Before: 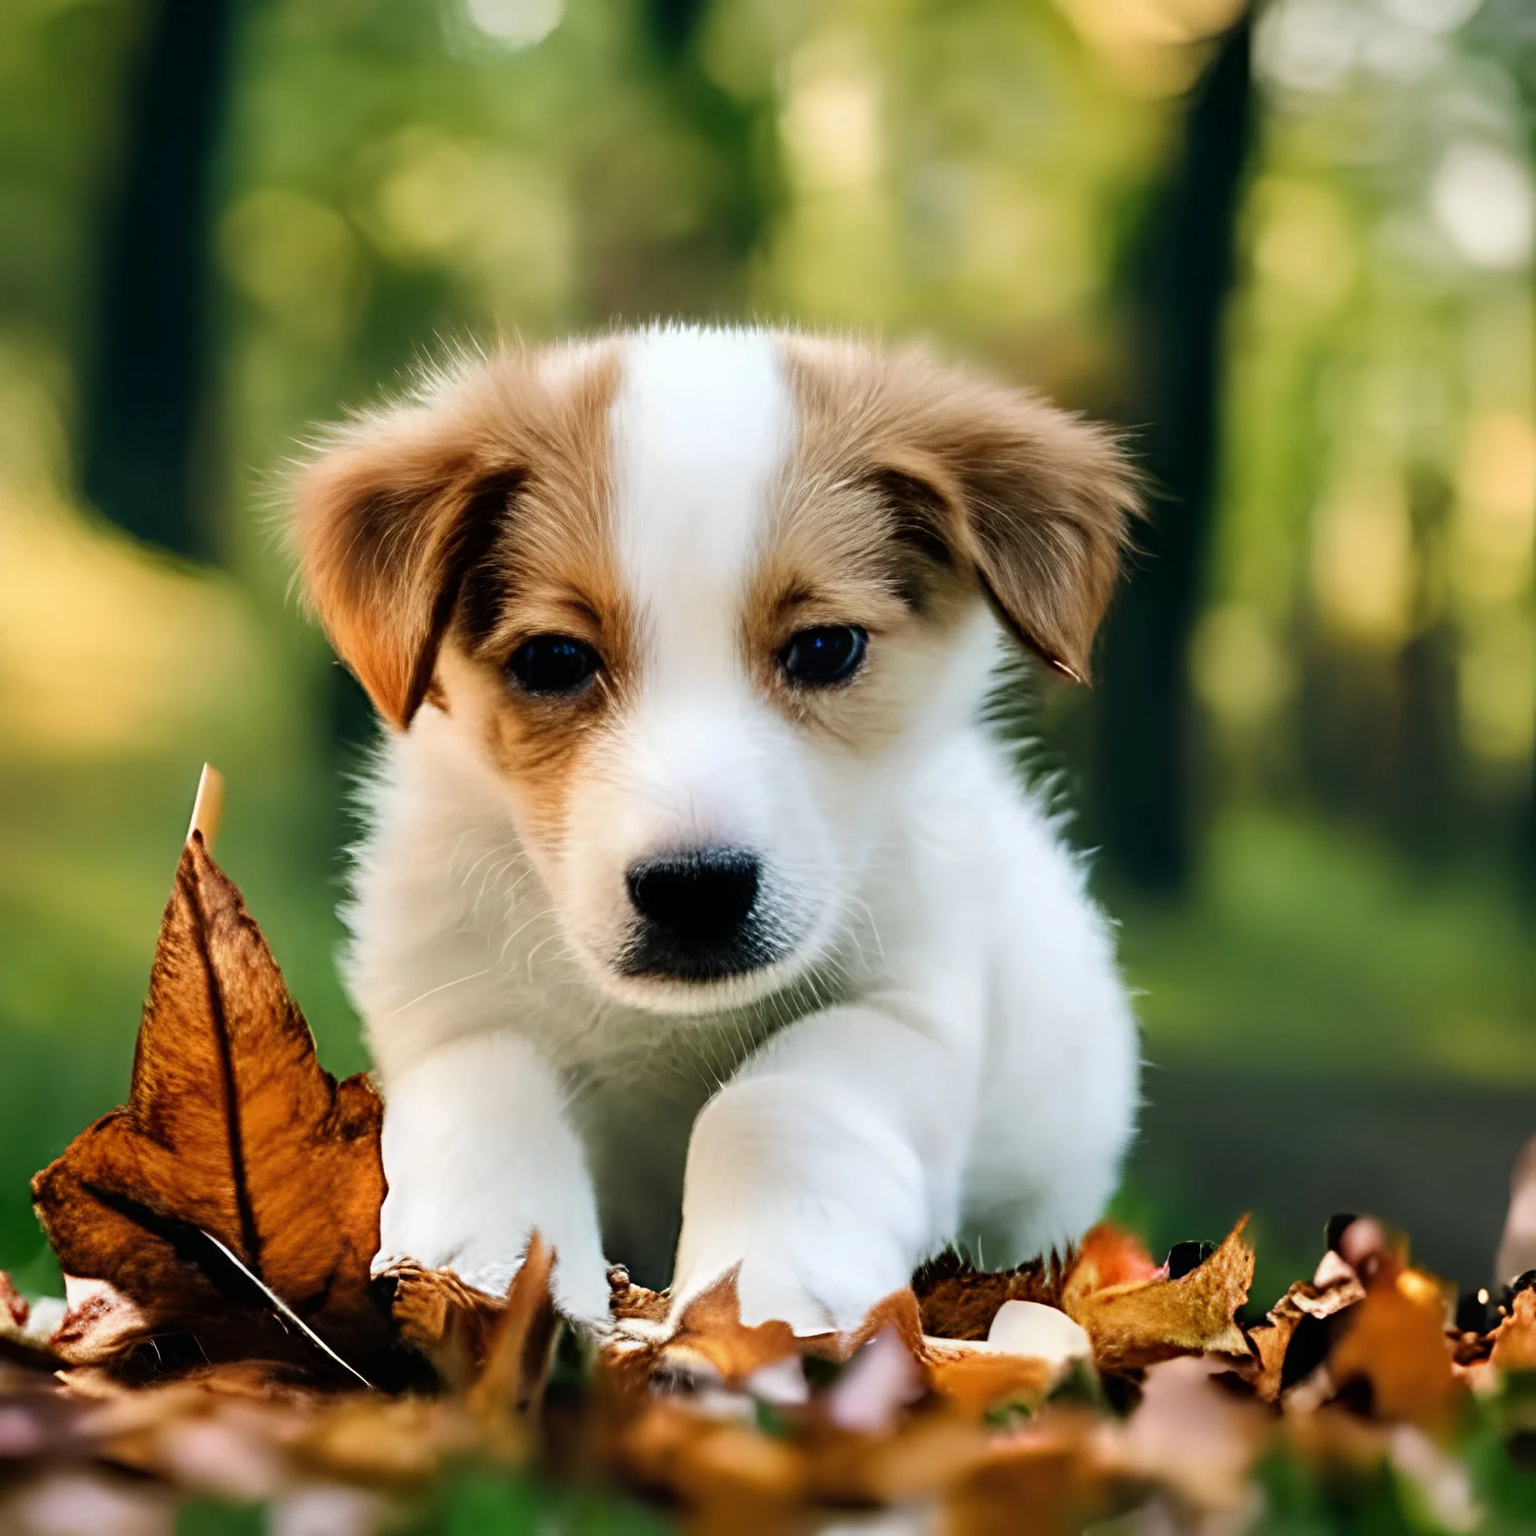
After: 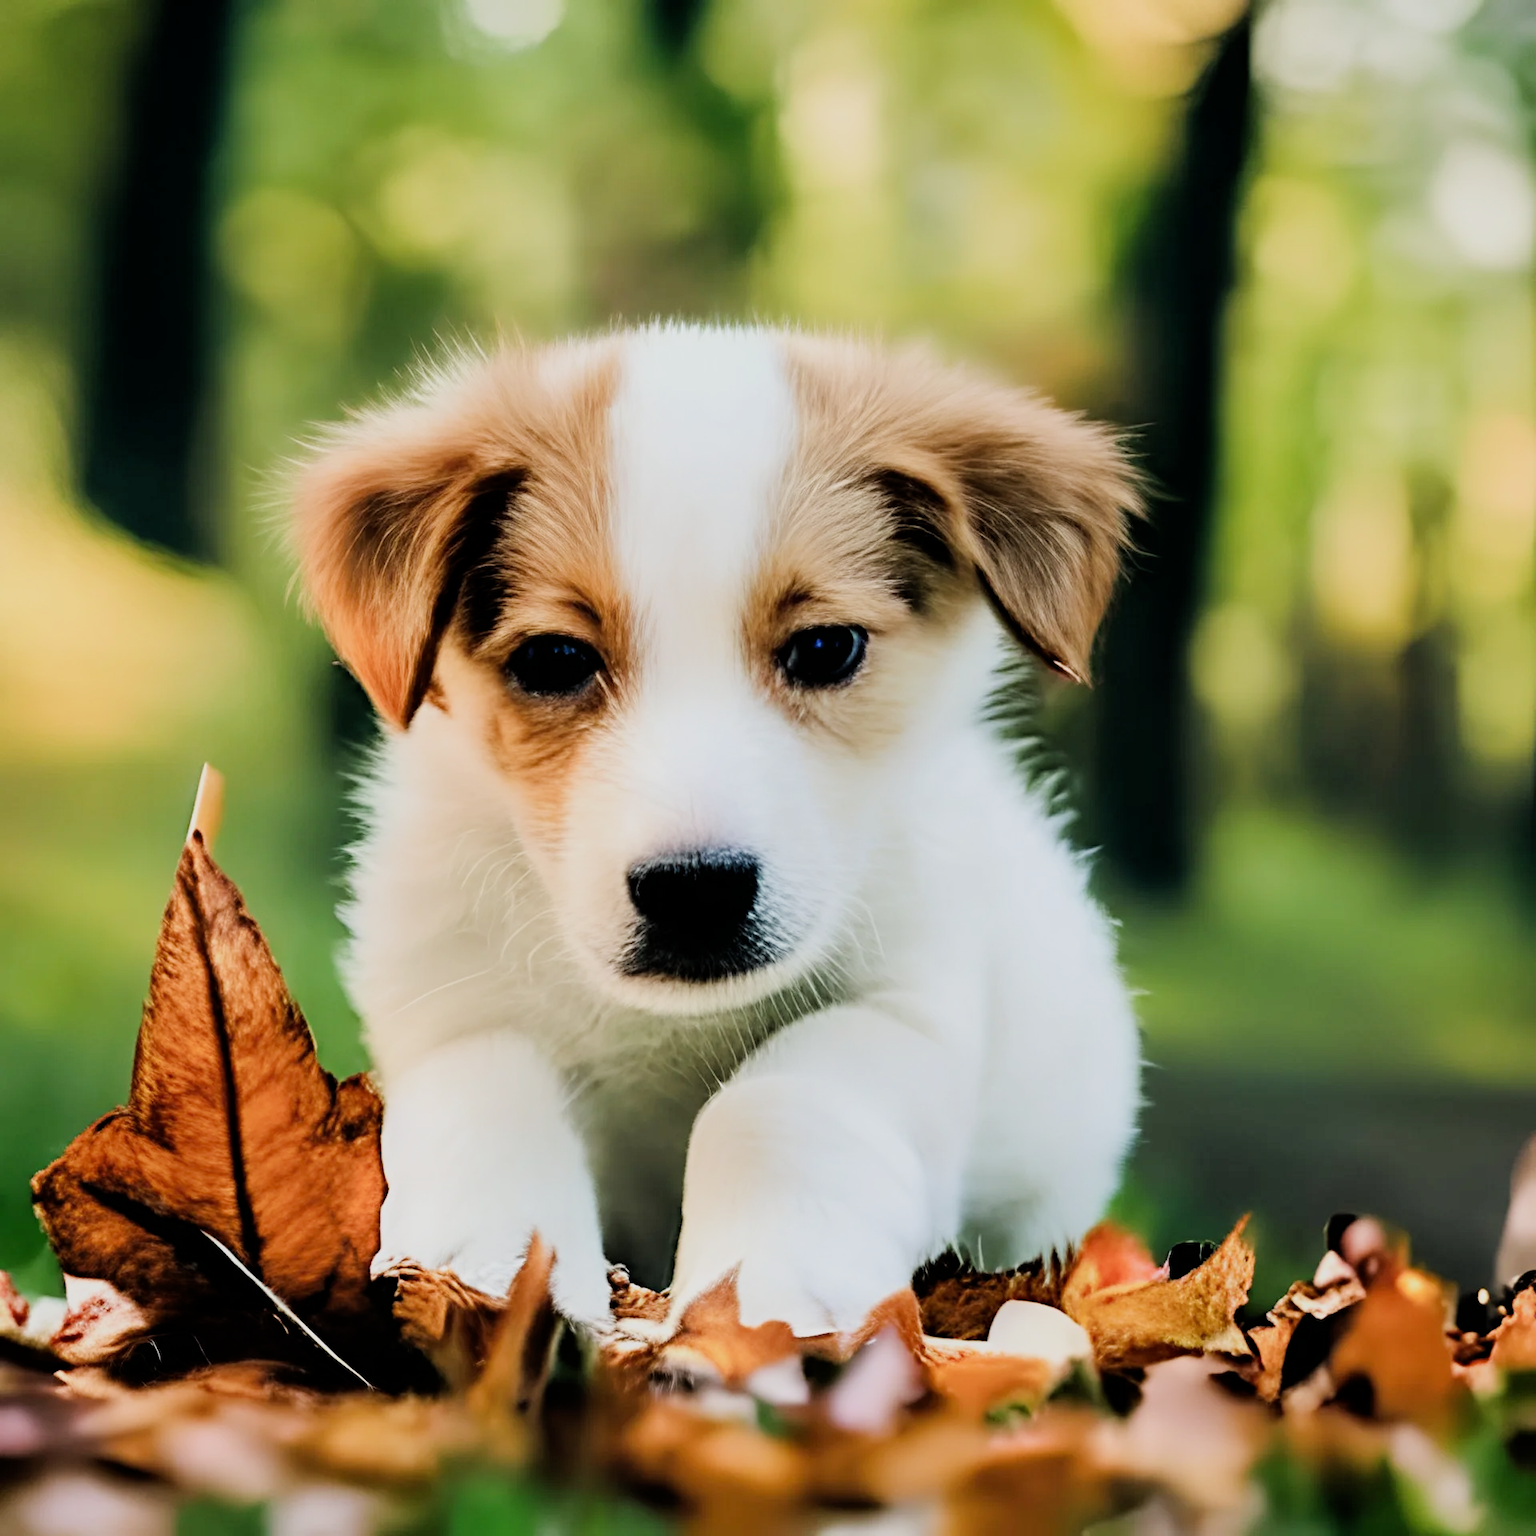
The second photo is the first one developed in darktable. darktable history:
filmic rgb: black relative exposure -7.17 EV, white relative exposure 5.35 EV, threshold 5.98 EV, hardness 3.03, enable highlight reconstruction true
tone equalizer: -8 EV -0.758 EV, -7 EV -0.715 EV, -6 EV -0.639 EV, -5 EV -0.365 EV, -3 EV 0.399 EV, -2 EV 0.6 EV, -1 EV 0.696 EV, +0 EV 0.728 EV, smoothing diameter 24.92%, edges refinement/feathering 14.96, preserve details guided filter
